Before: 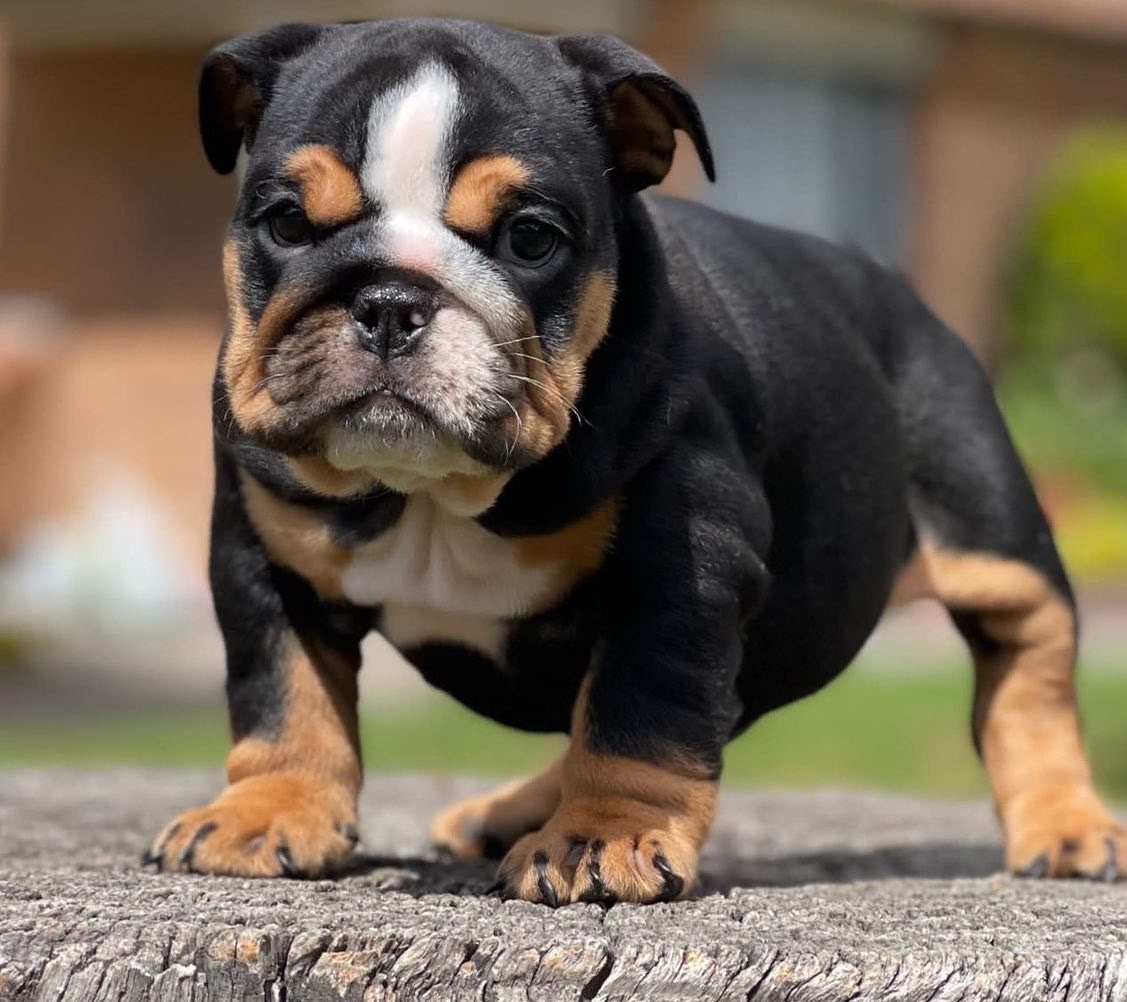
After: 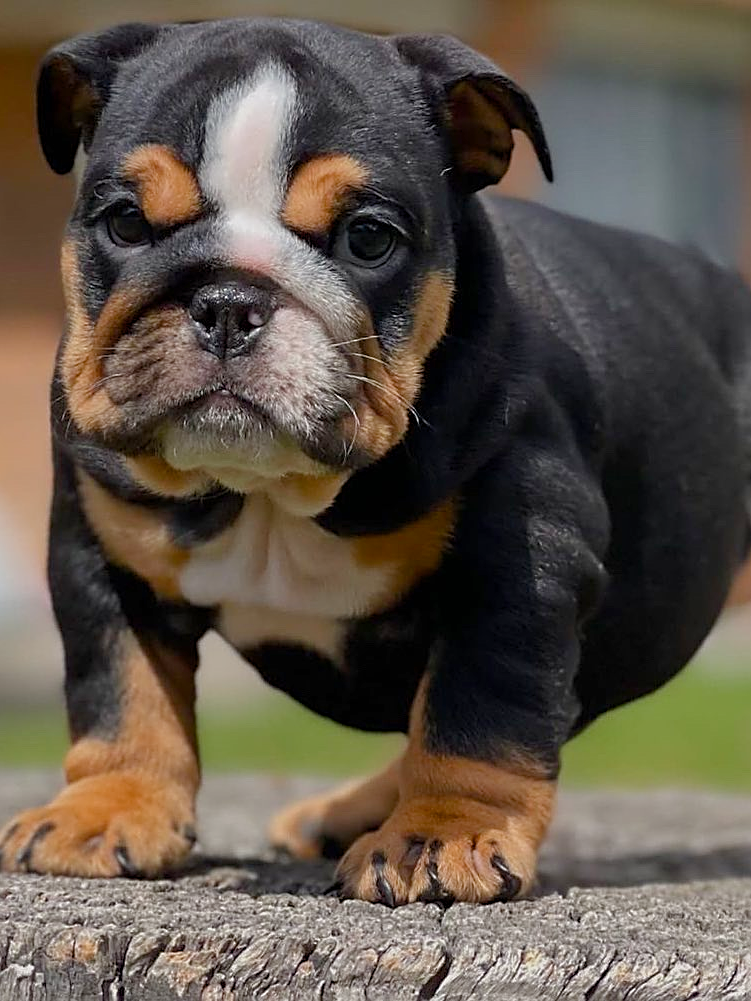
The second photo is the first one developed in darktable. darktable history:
color balance rgb: perceptual saturation grading › global saturation 20%, perceptual saturation grading › highlights -25%, perceptual saturation grading › shadows 25%
sharpen: on, module defaults
tone equalizer: -8 EV 0.25 EV, -7 EV 0.417 EV, -6 EV 0.417 EV, -5 EV 0.25 EV, -3 EV -0.25 EV, -2 EV -0.417 EV, -1 EV -0.417 EV, +0 EV -0.25 EV, edges refinement/feathering 500, mask exposure compensation -1.57 EV, preserve details guided filter
crop and rotate: left 14.436%, right 18.898%
